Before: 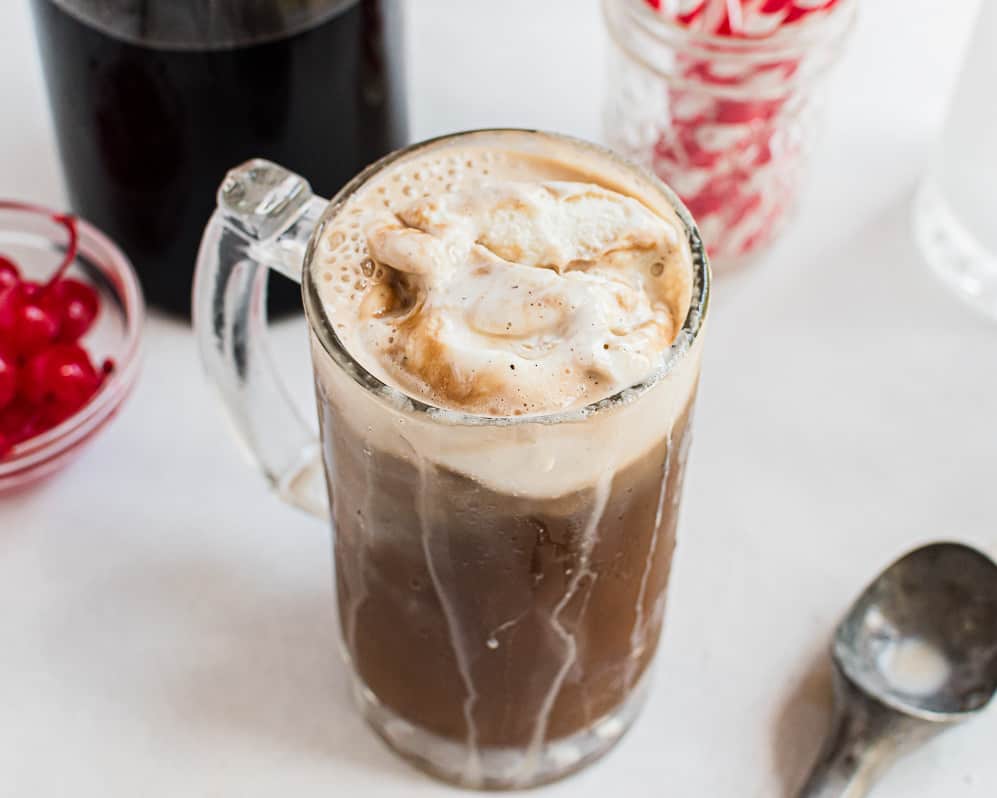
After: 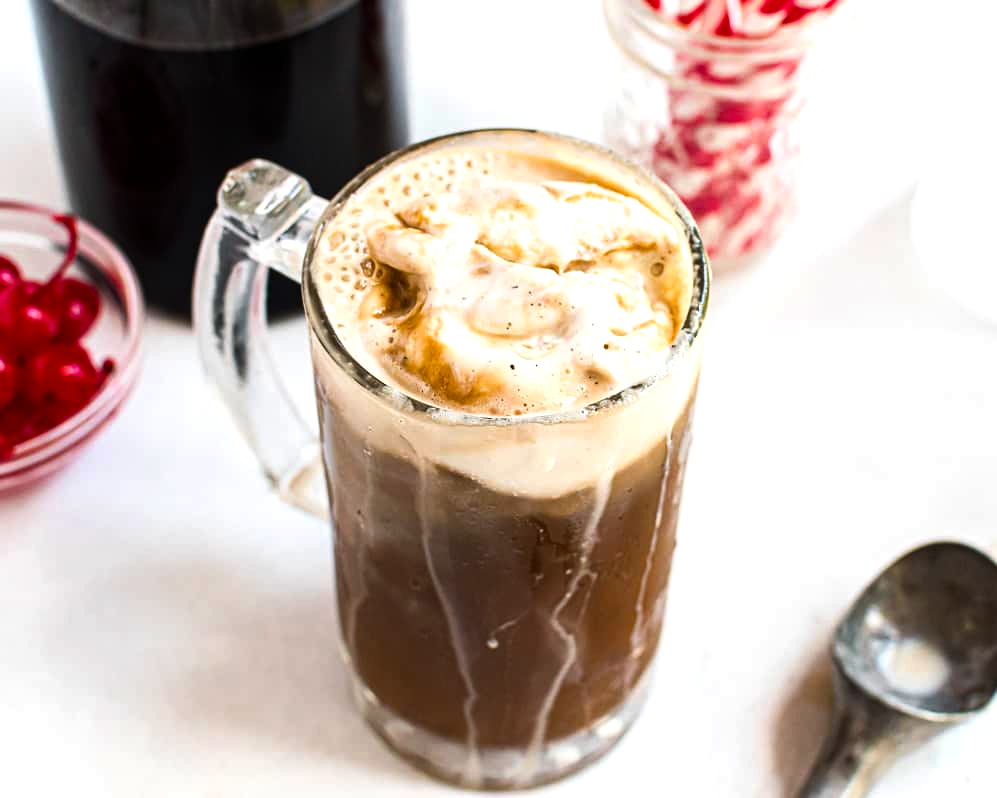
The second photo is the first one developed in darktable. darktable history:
color balance rgb: perceptual saturation grading › global saturation 29.954%, perceptual brilliance grading › global brilliance 14.303%, perceptual brilliance grading › shadows -35.022%, global vibrance 20%
